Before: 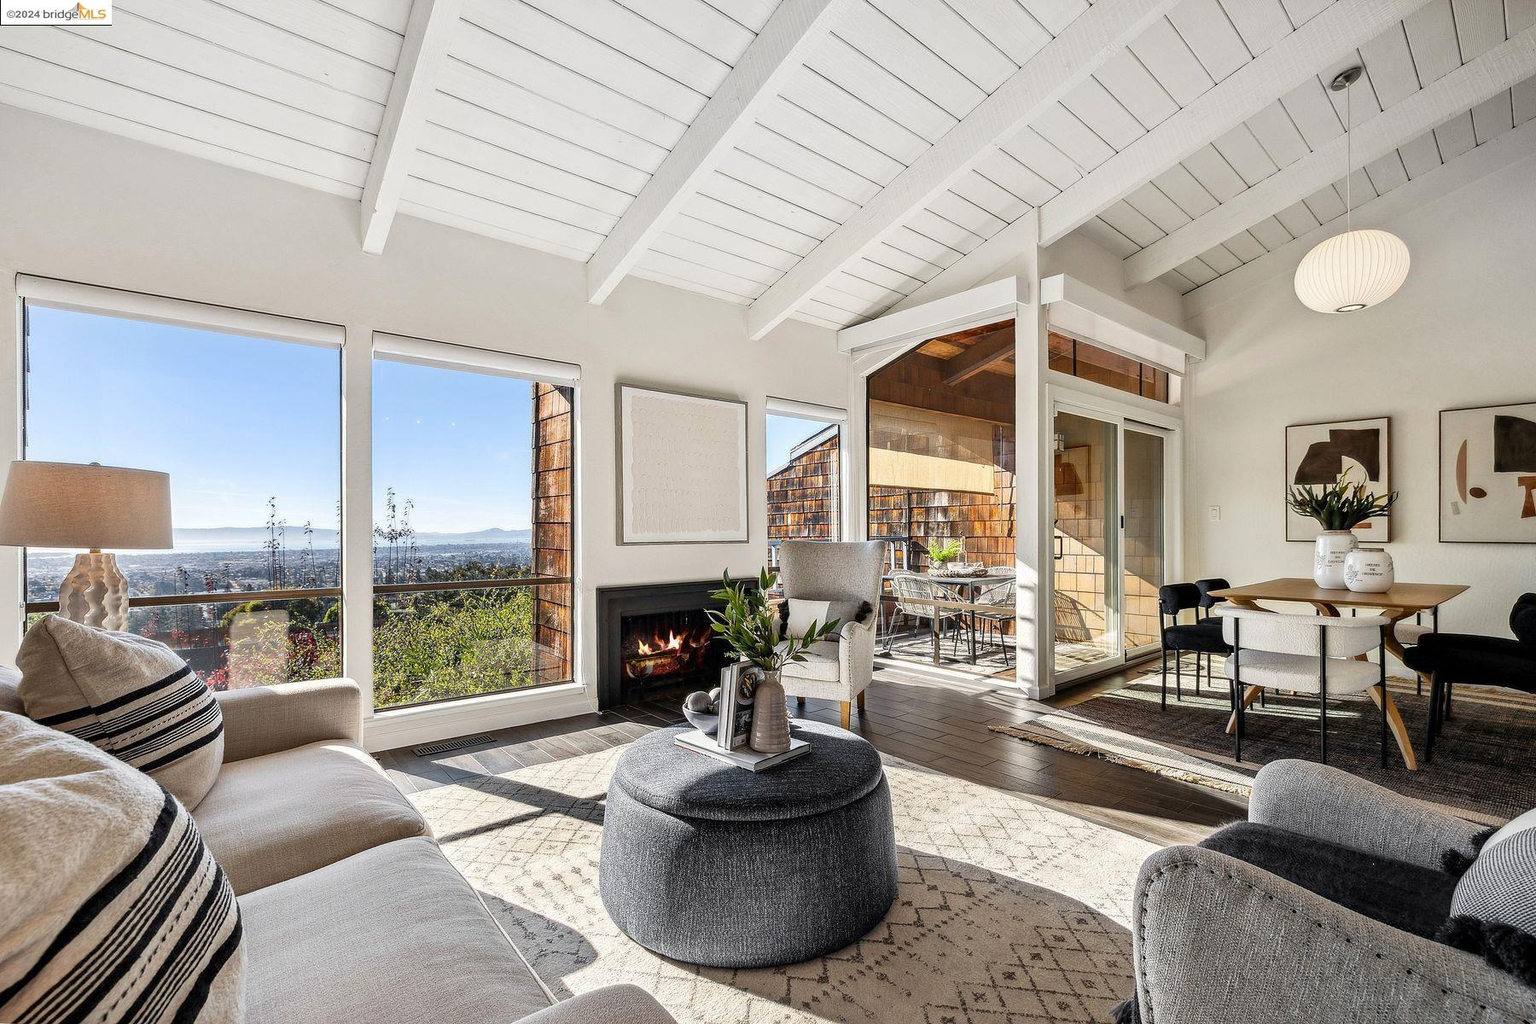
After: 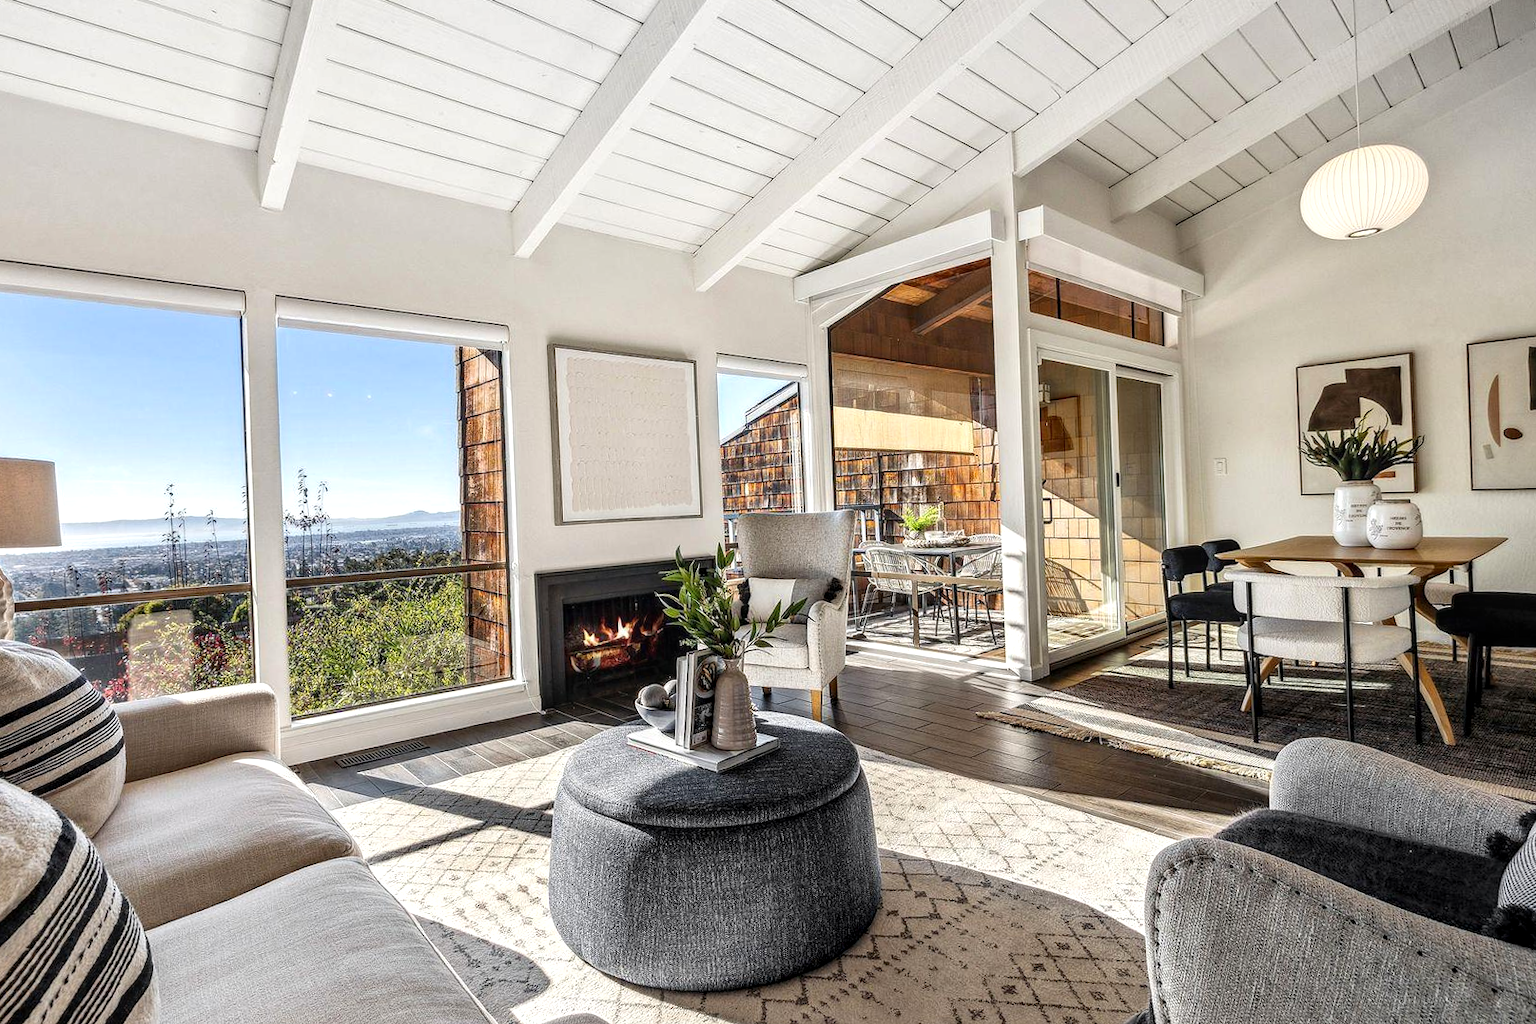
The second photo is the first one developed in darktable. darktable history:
local contrast: on, module defaults
crop and rotate: angle 1.96°, left 5.673%, top 5.673%
levels: levels [0, 0.476, 0.951]
